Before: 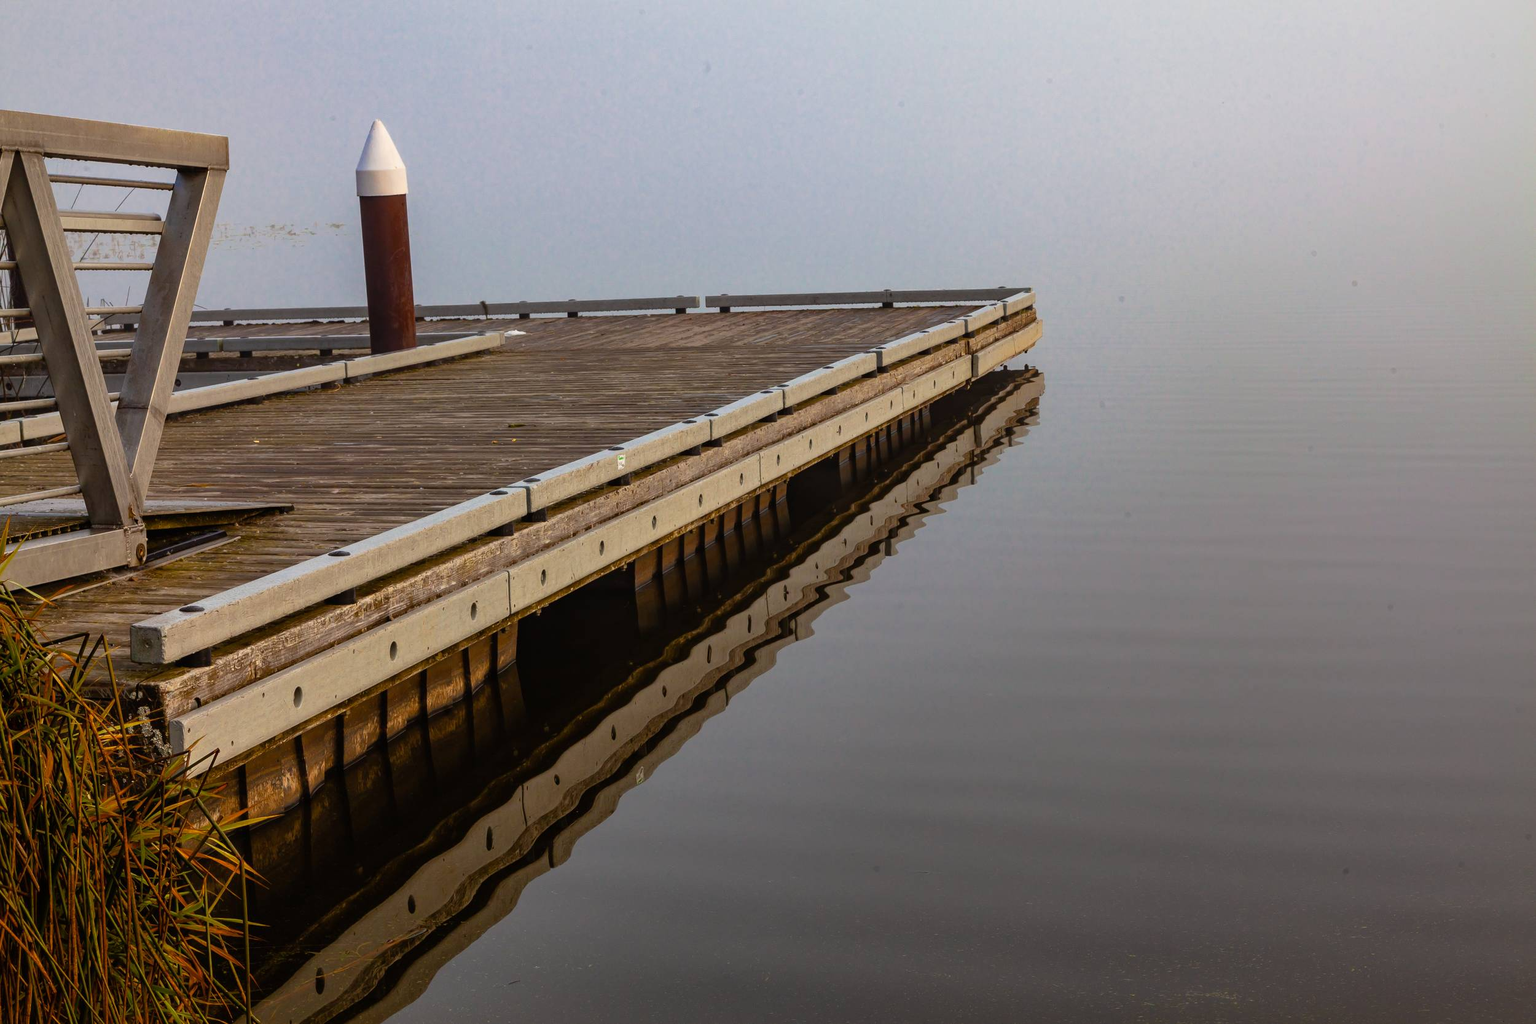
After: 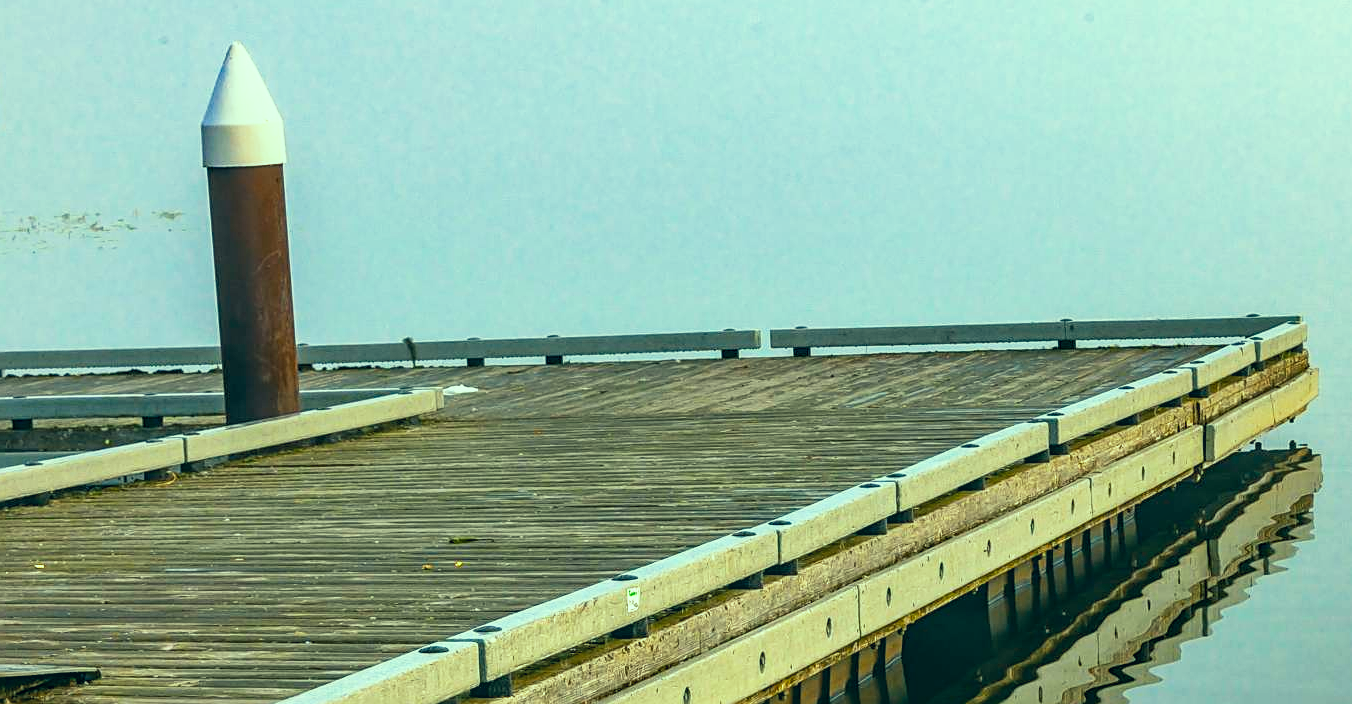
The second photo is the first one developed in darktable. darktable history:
crop: left 15.142%, top 9.14%, right 30.756%, bottom 48.593%
base curve: curves: ch0 [(0, 0) (0.557, 0.834) (1, 1)], preserve colors none
color correction: highlights a* -19.62, highlights b* 9.79, shadows a* -20.28, shadows b* -10.24
contrast brightness saturation: brightness 0.093, saturation 0.192
sharpen: on, module defaults
shadows and highlights: shadows 20.89, highlights -35.7, soften with gaussian
local contrast: on, module defaults
